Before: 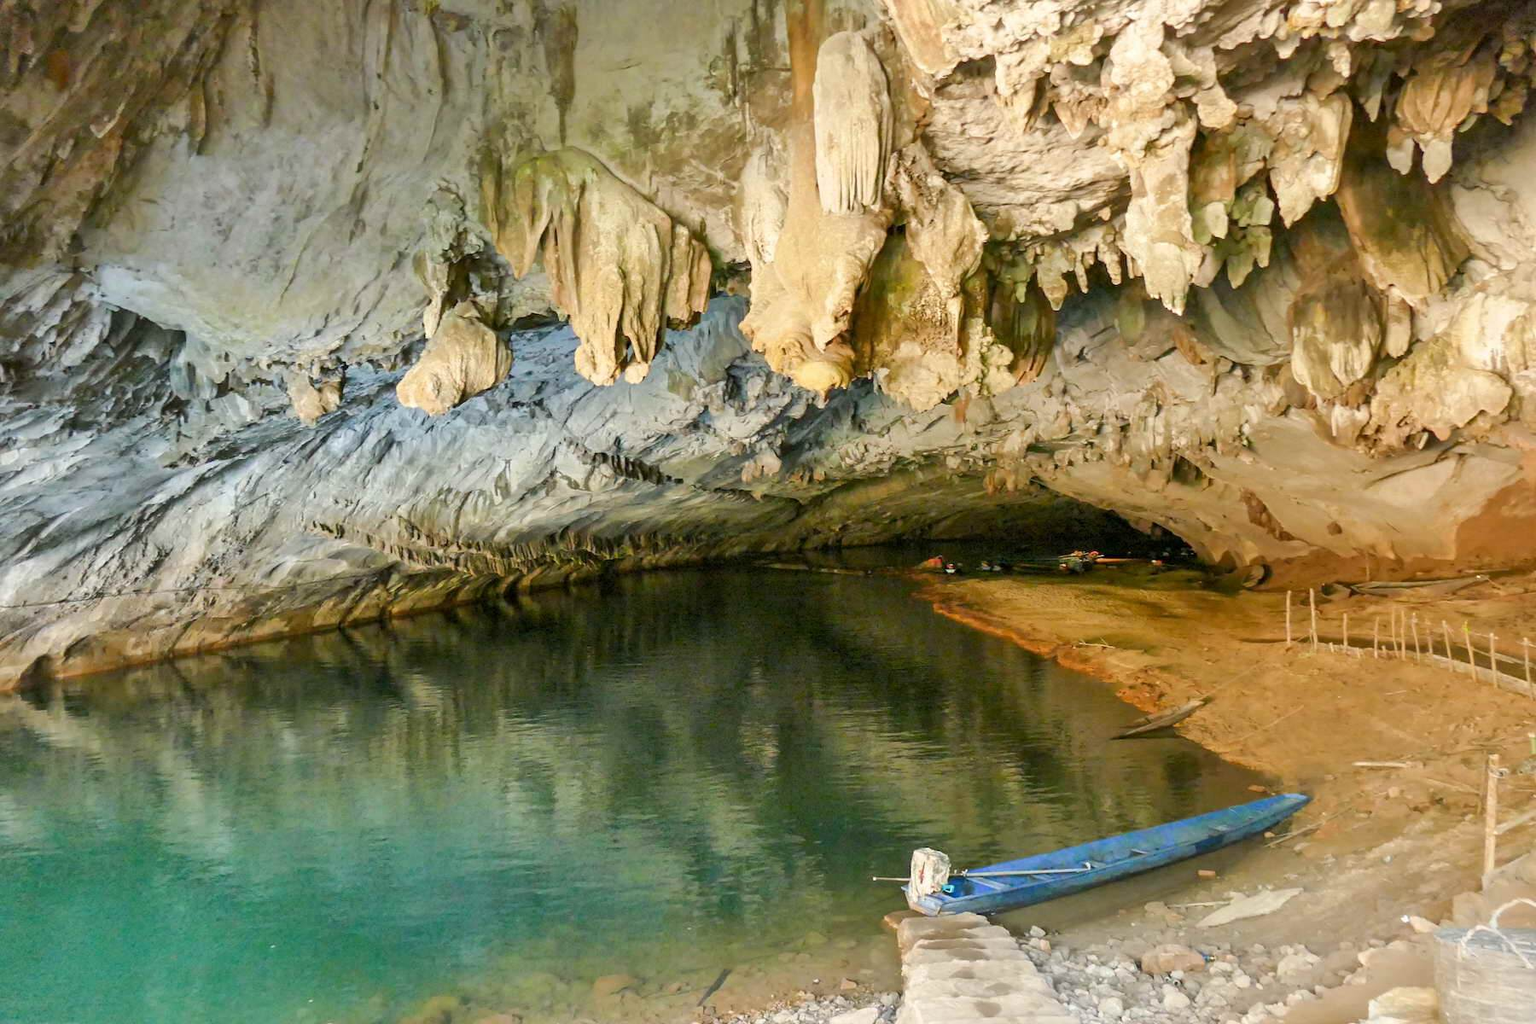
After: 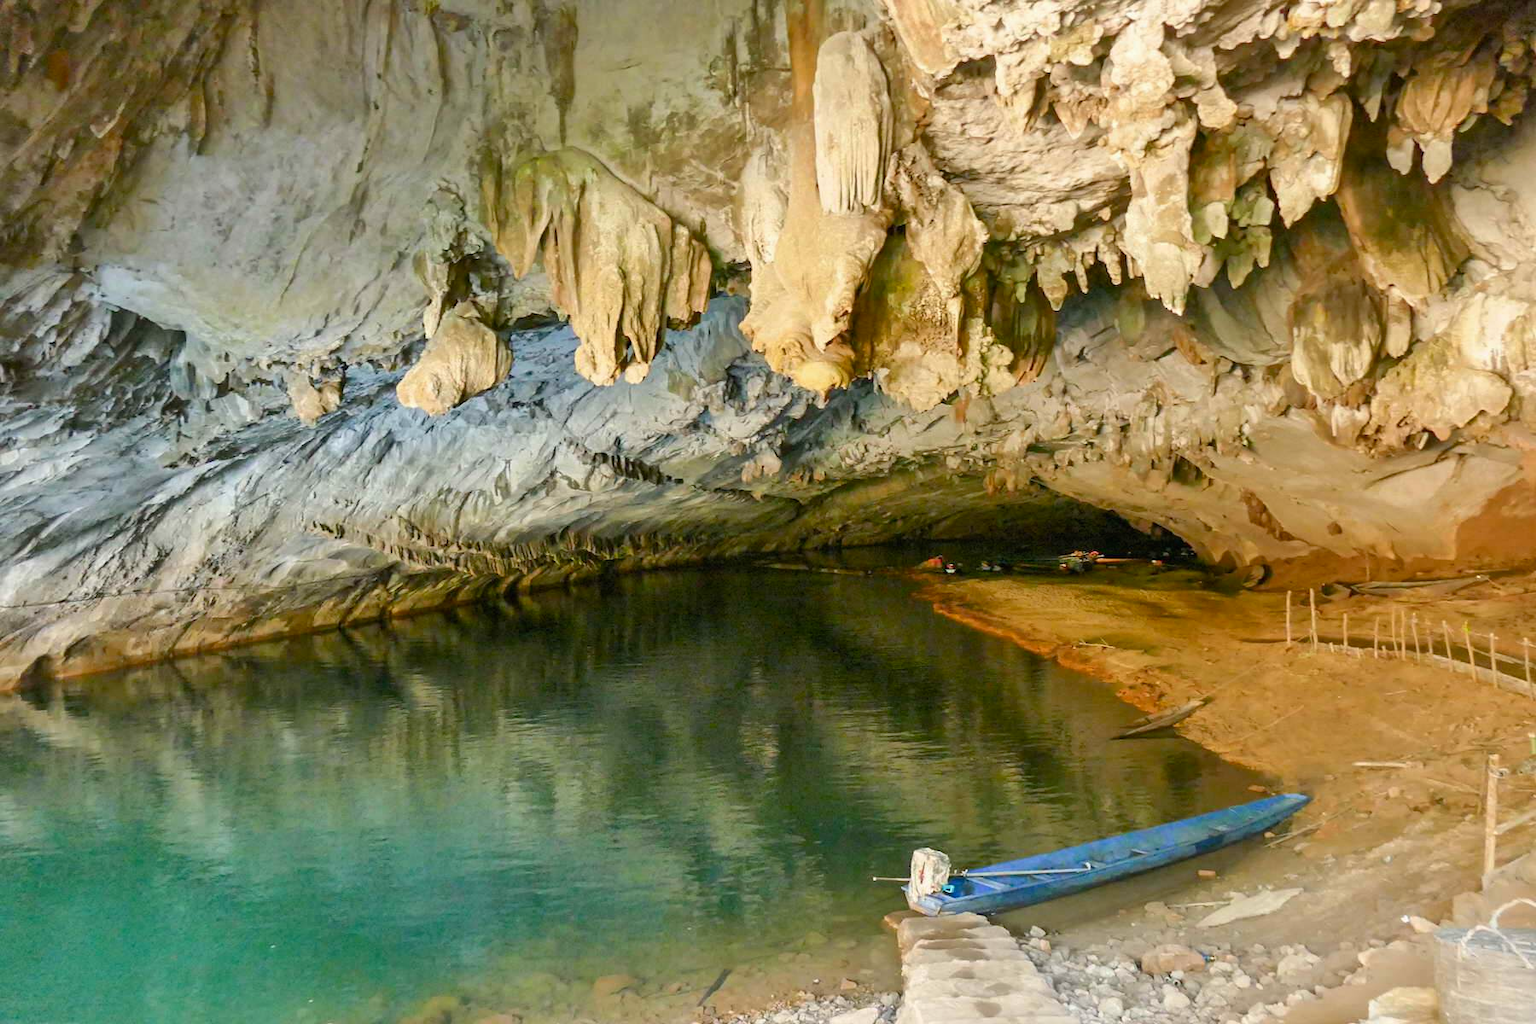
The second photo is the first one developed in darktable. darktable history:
contrast brightness saturation: contrast -0.02, brightness -0.008, saturation 0.043
color balance rgb: linear chroma grading › shadows -2.552%, linear chroma grading › highlights -14.728%, linear chroma grading › global chroma -9.694%, linear chroma grading › mid-tones -10.064%, perceptual saturation grading › global saturation 25.657%, global vibrance 19.34%
